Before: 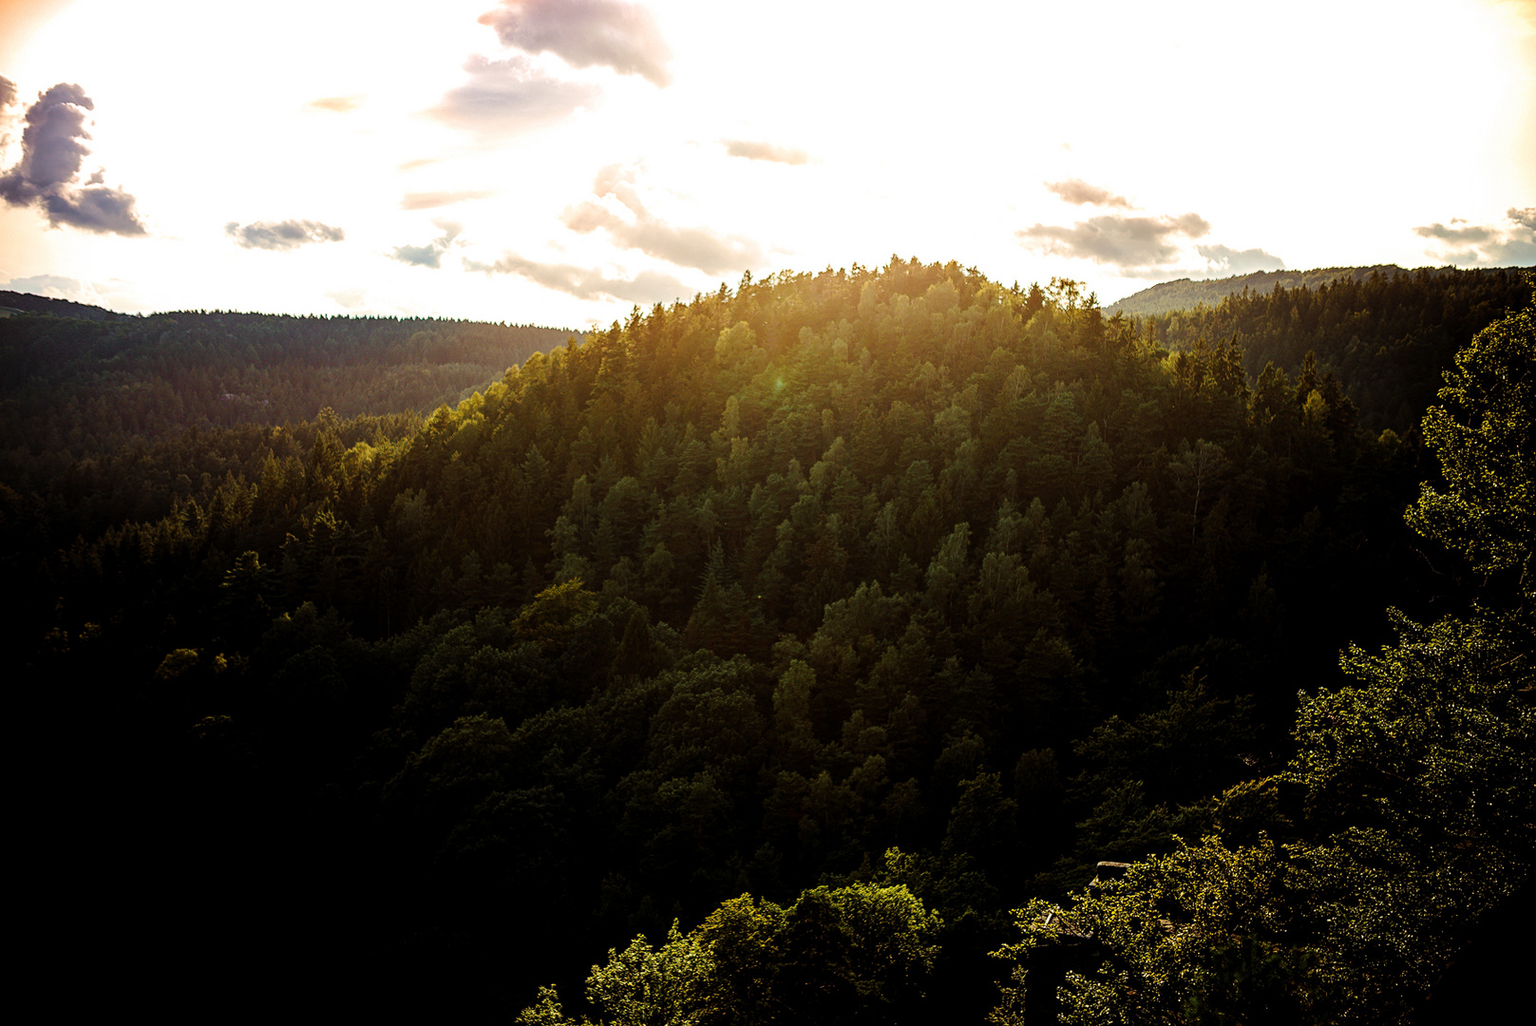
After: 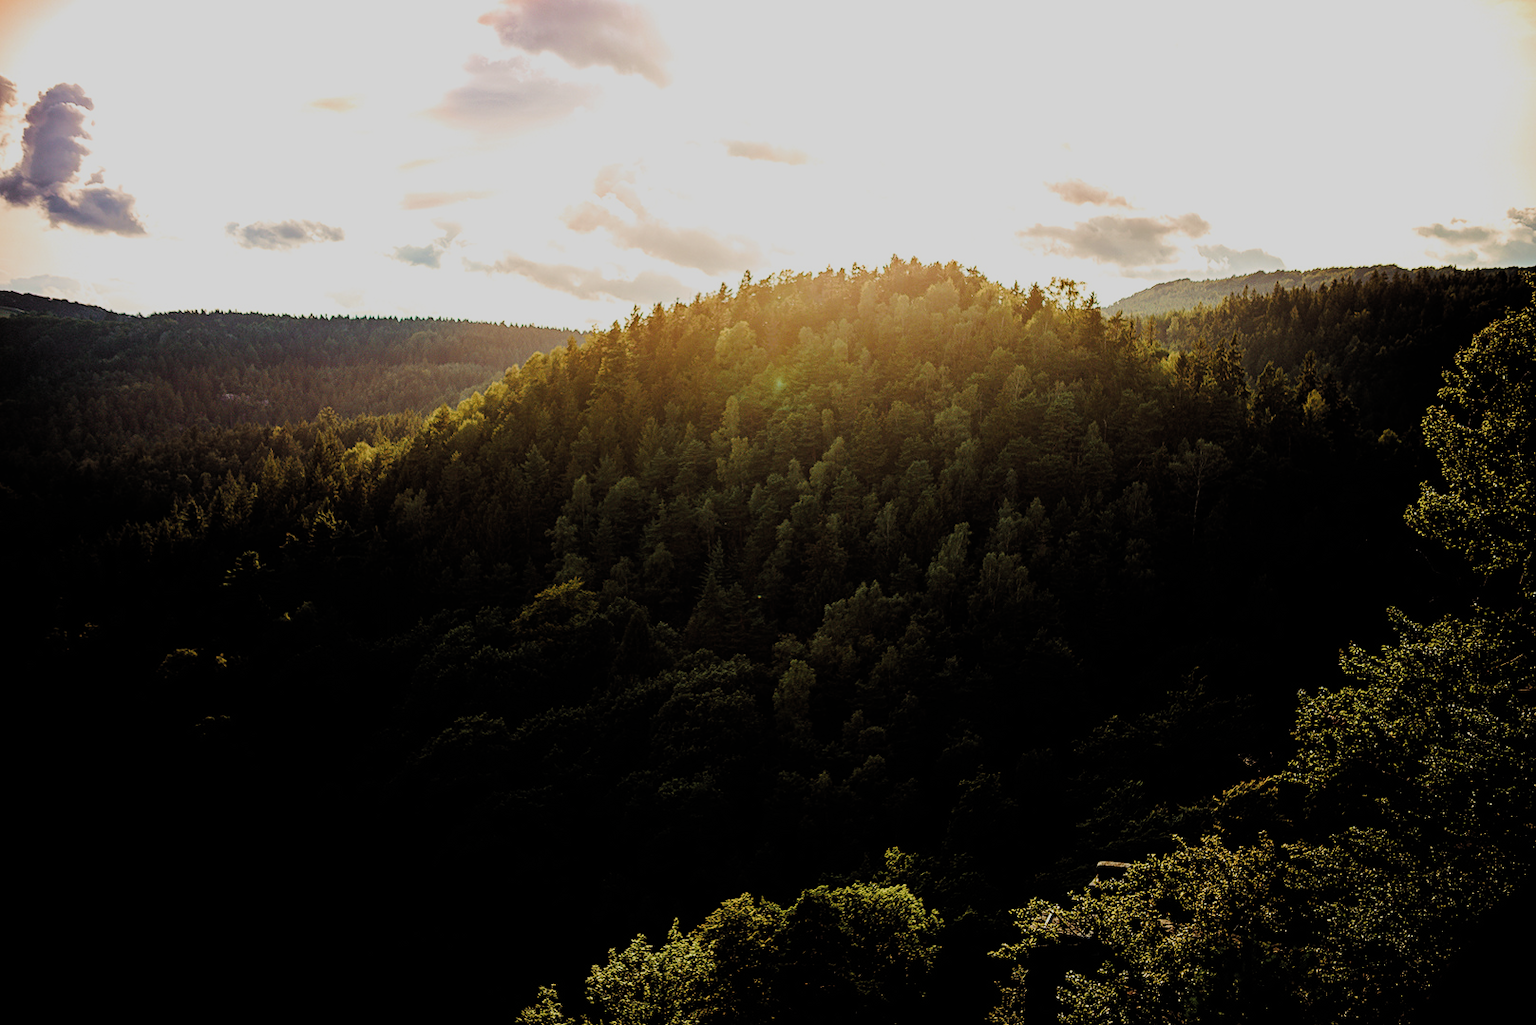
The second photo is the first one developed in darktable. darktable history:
filmic rgb: black relative exposure -7.65 EV, white relative exposure 4.56 EV, threshold 2.95 EV, hardness 3.61, color science v4 (2020), enable highlight reconstruction true
